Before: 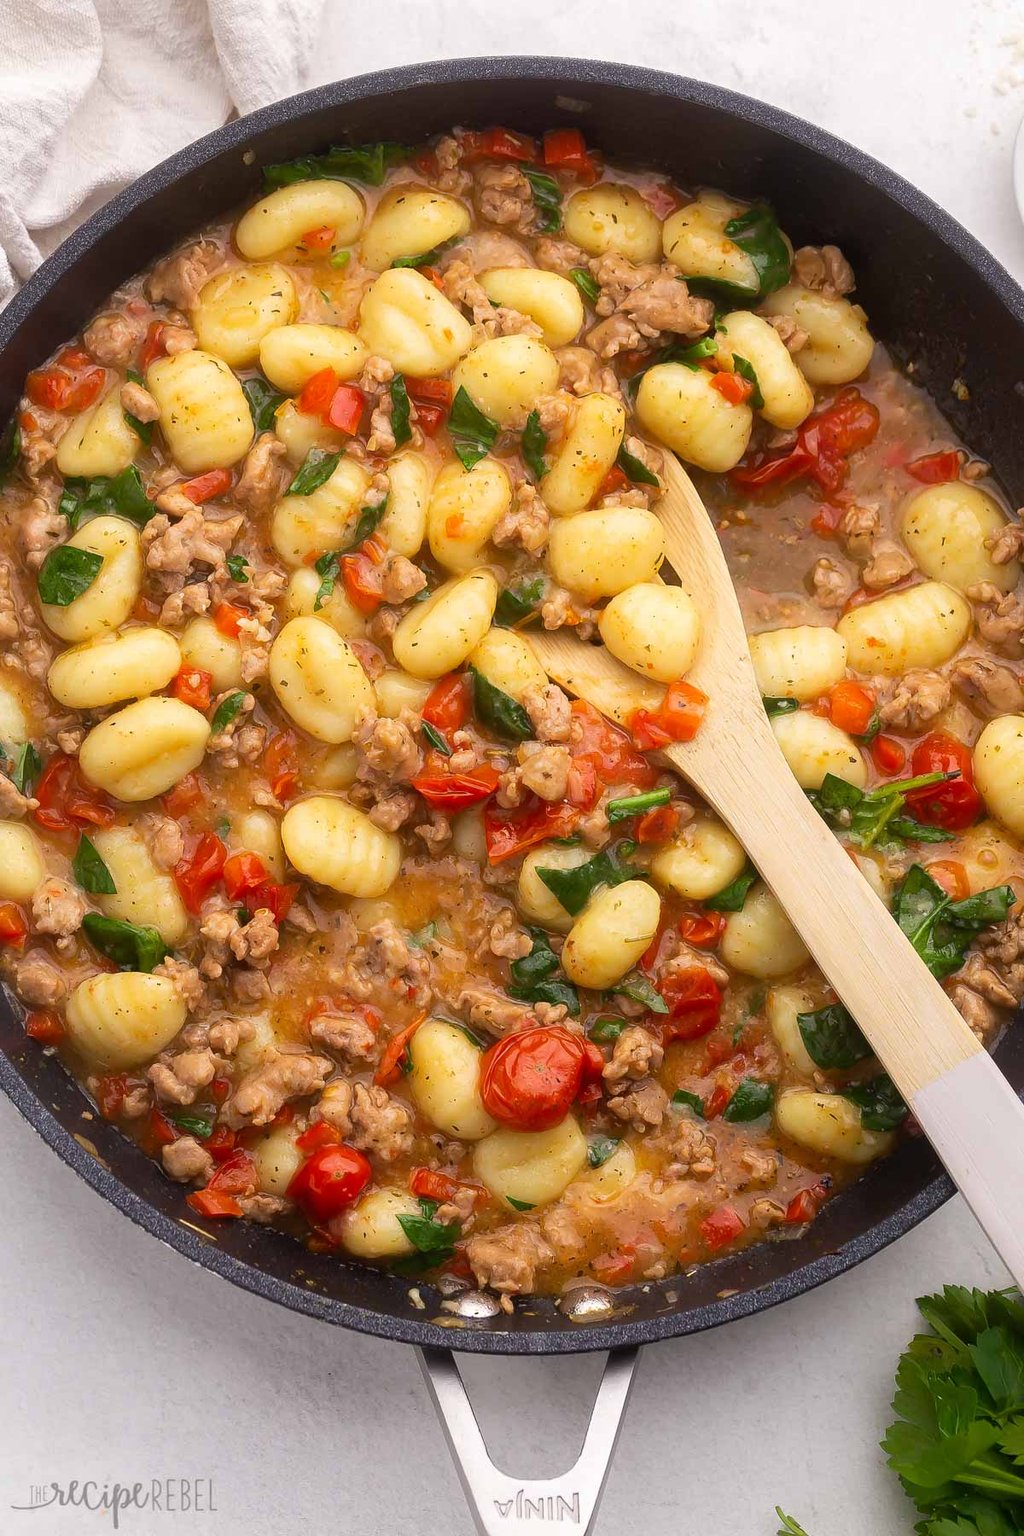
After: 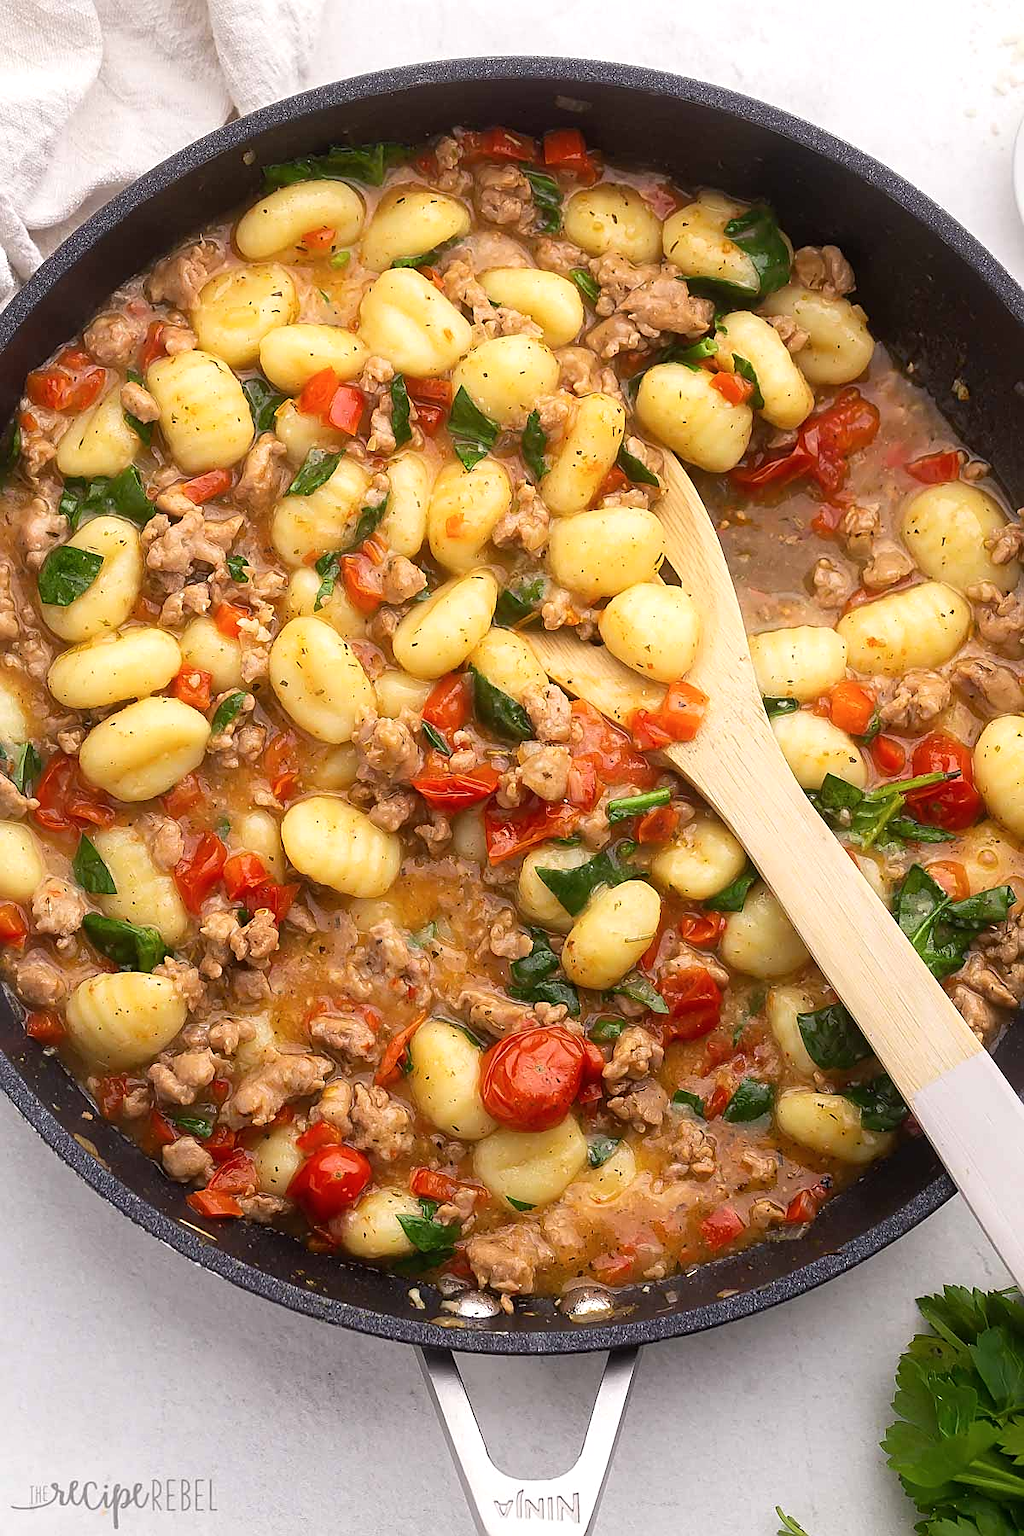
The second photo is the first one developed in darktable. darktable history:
sharpen: on, module defaults
shadows and highlights: shadows -12.78, white point adjustment 3.93, highlights 28.31
